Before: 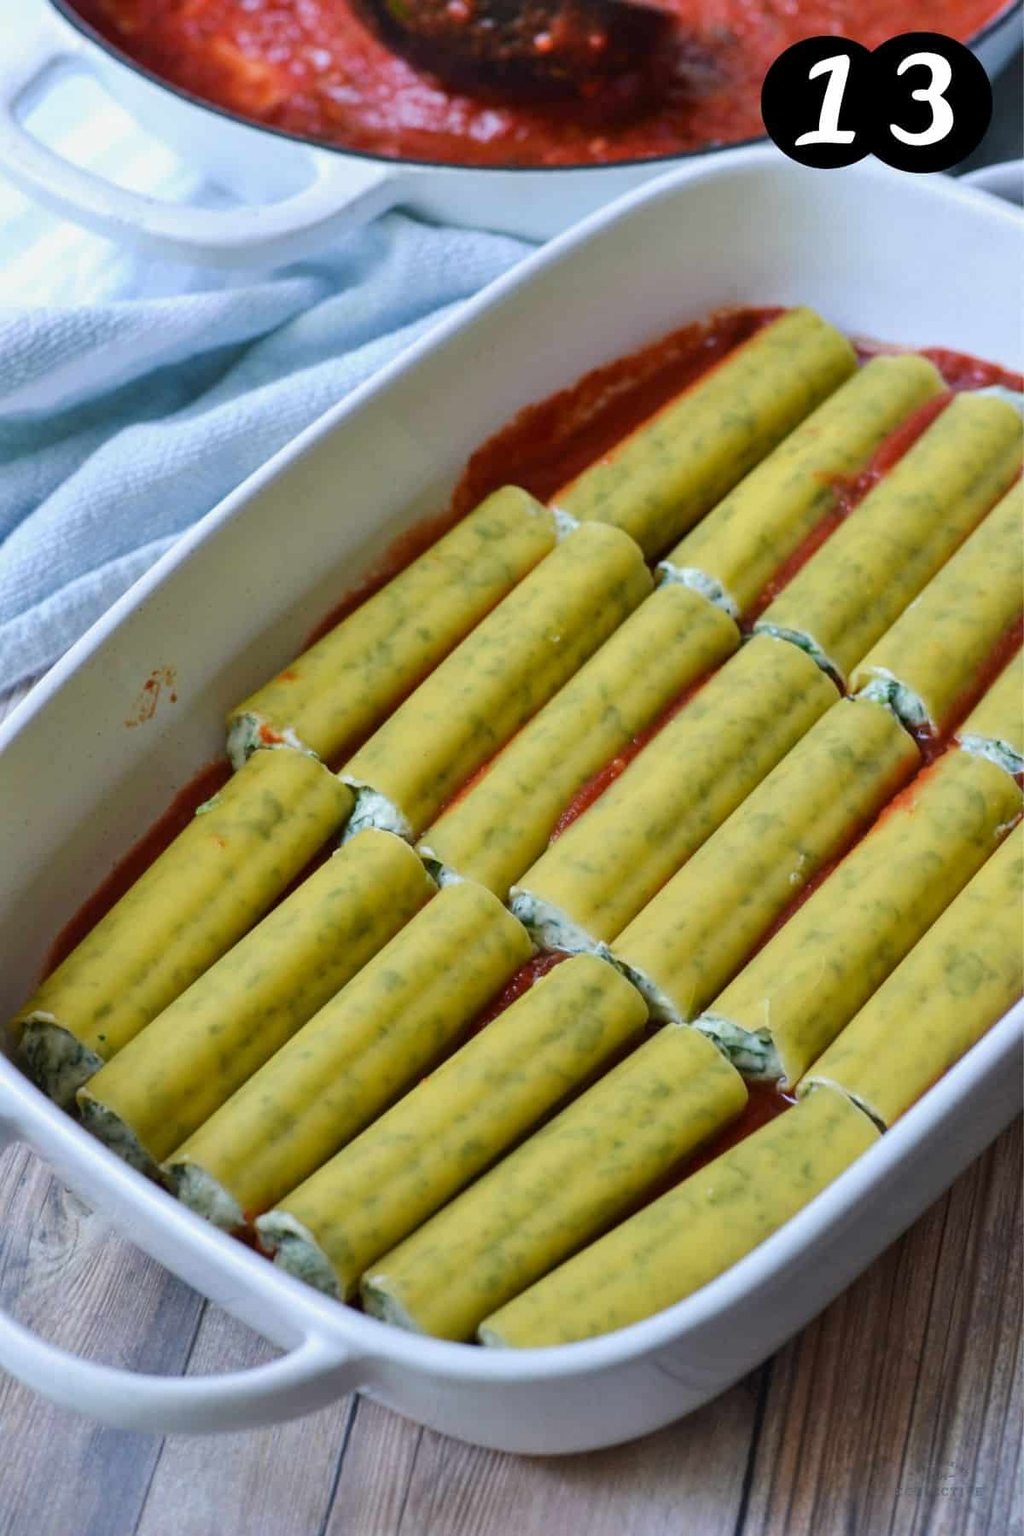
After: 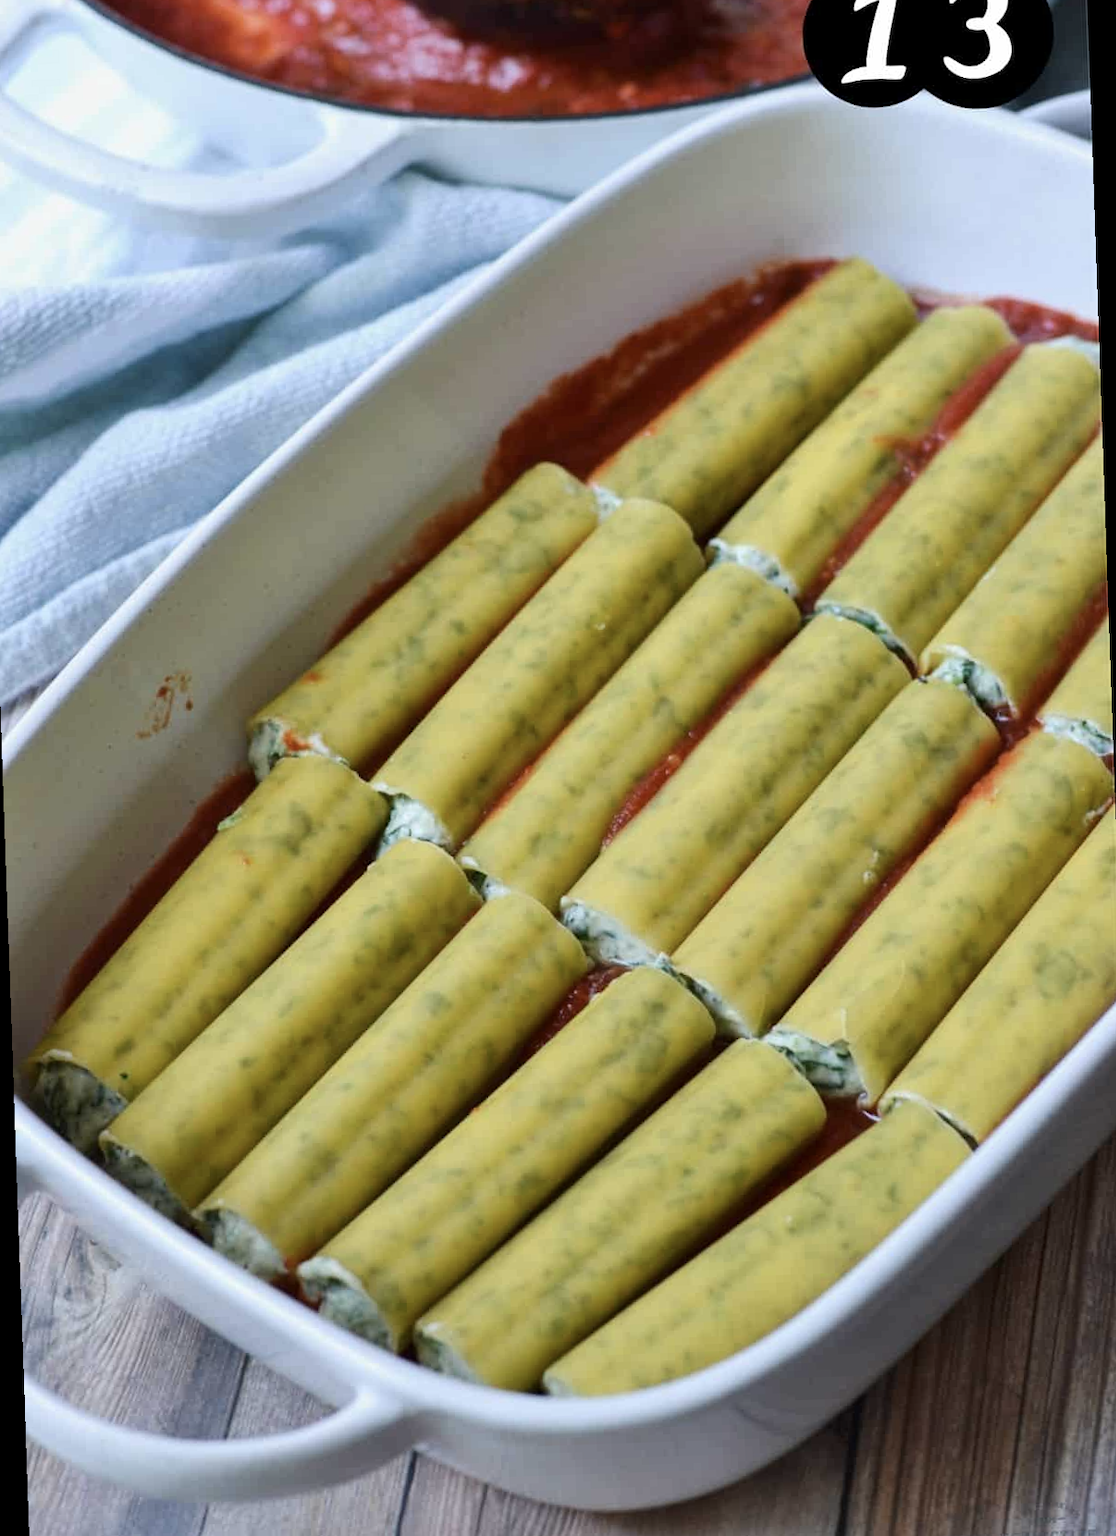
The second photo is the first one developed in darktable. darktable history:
contrast brightness saturation: contrast 0.11, saturation -0.17
rotate and perspective: rotation -2°, crop left 0.022, crop right 0.978, crop top 0.049, crop bottom 0.951
